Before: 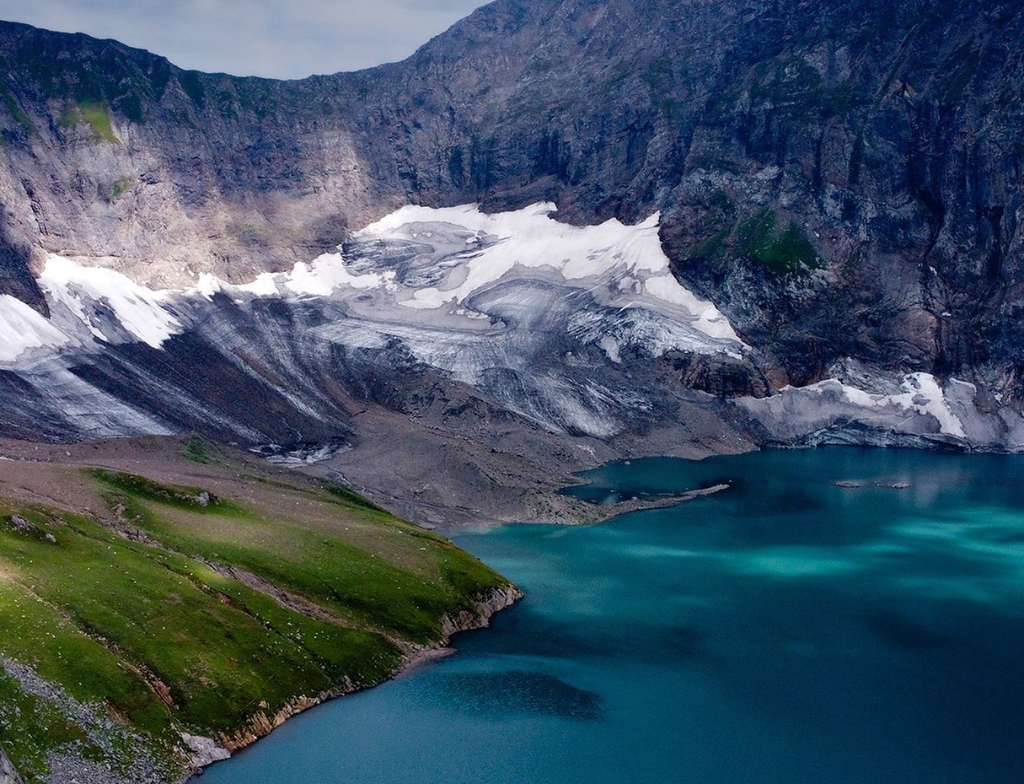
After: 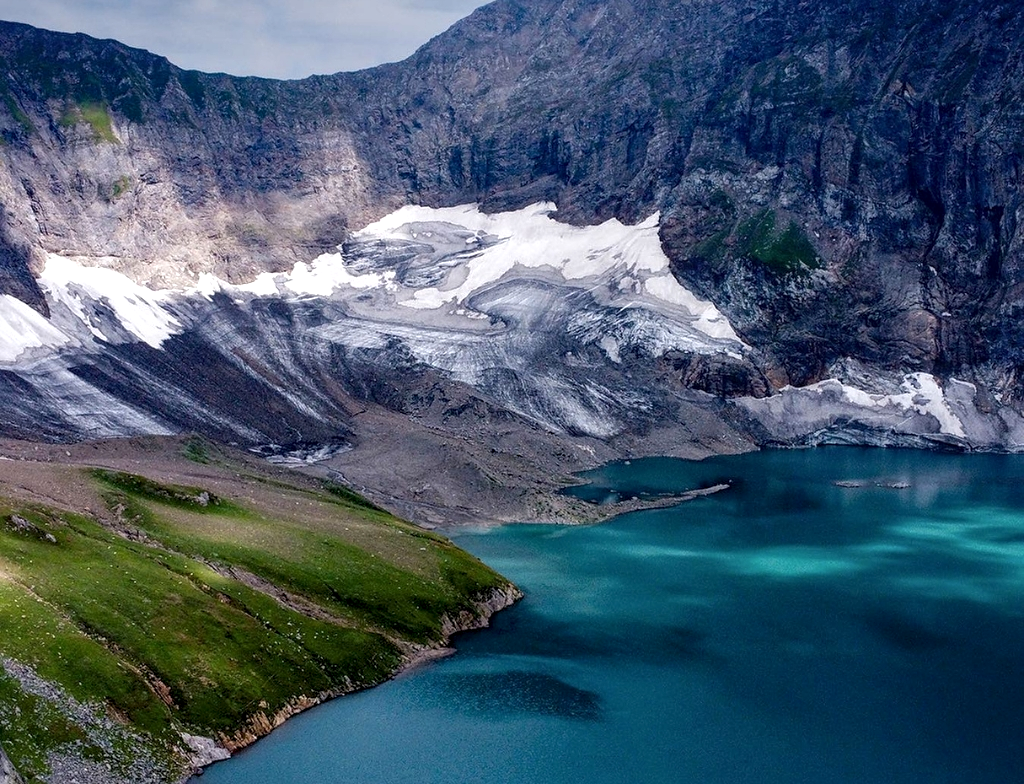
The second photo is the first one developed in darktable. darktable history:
local contrast: on, module defaults
exposure: exposure 0.2 EV, compensate highlight preservation false
sharpen: amount 0.2
